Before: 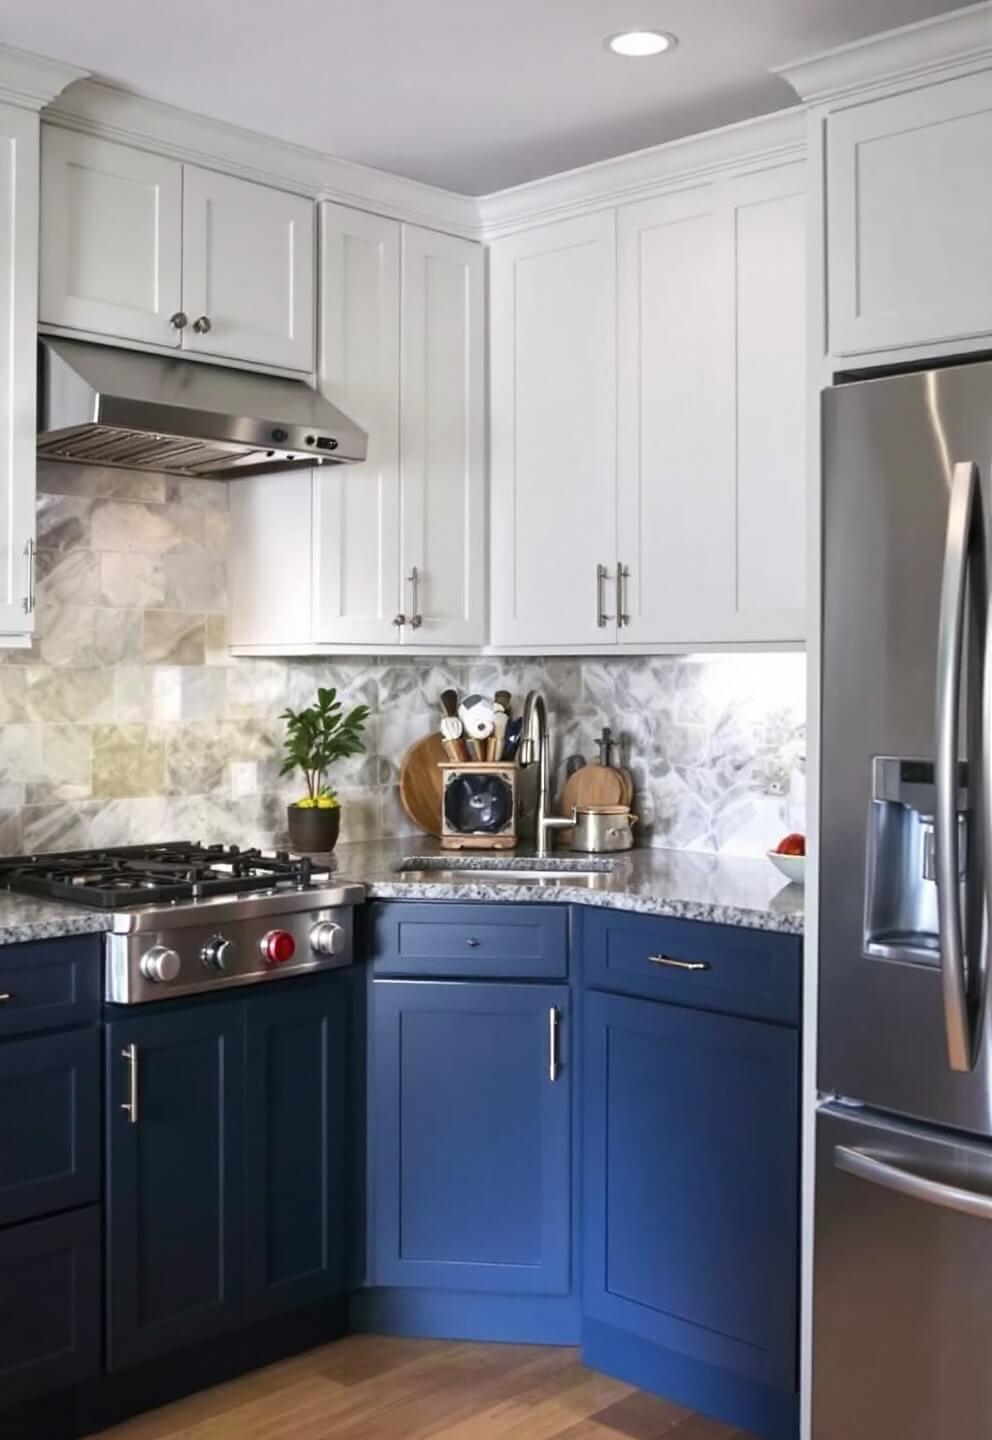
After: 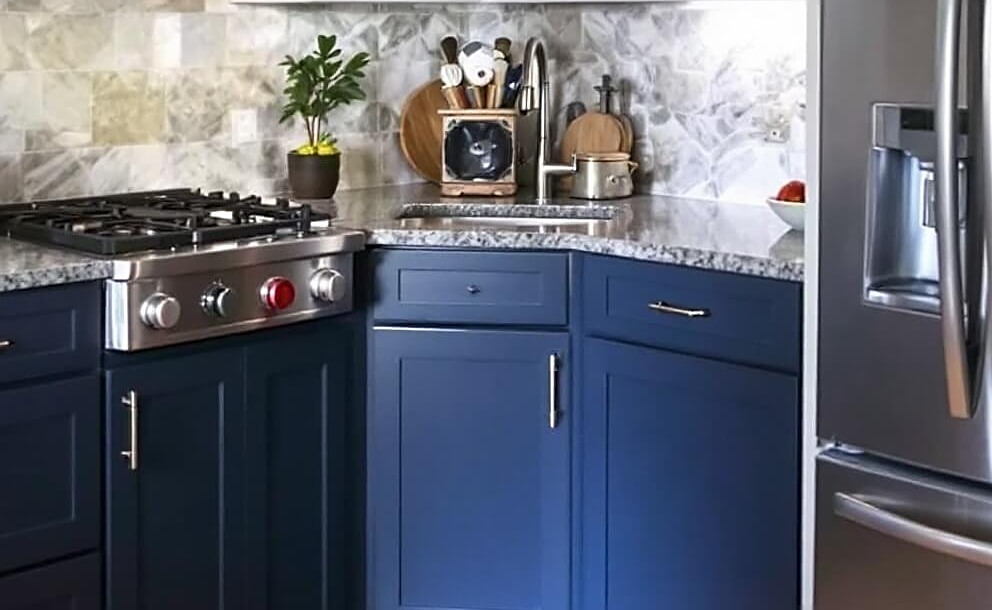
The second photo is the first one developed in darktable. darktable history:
sharpen: amount 0.491
crop: top 45.368%, bottom 12.258%
